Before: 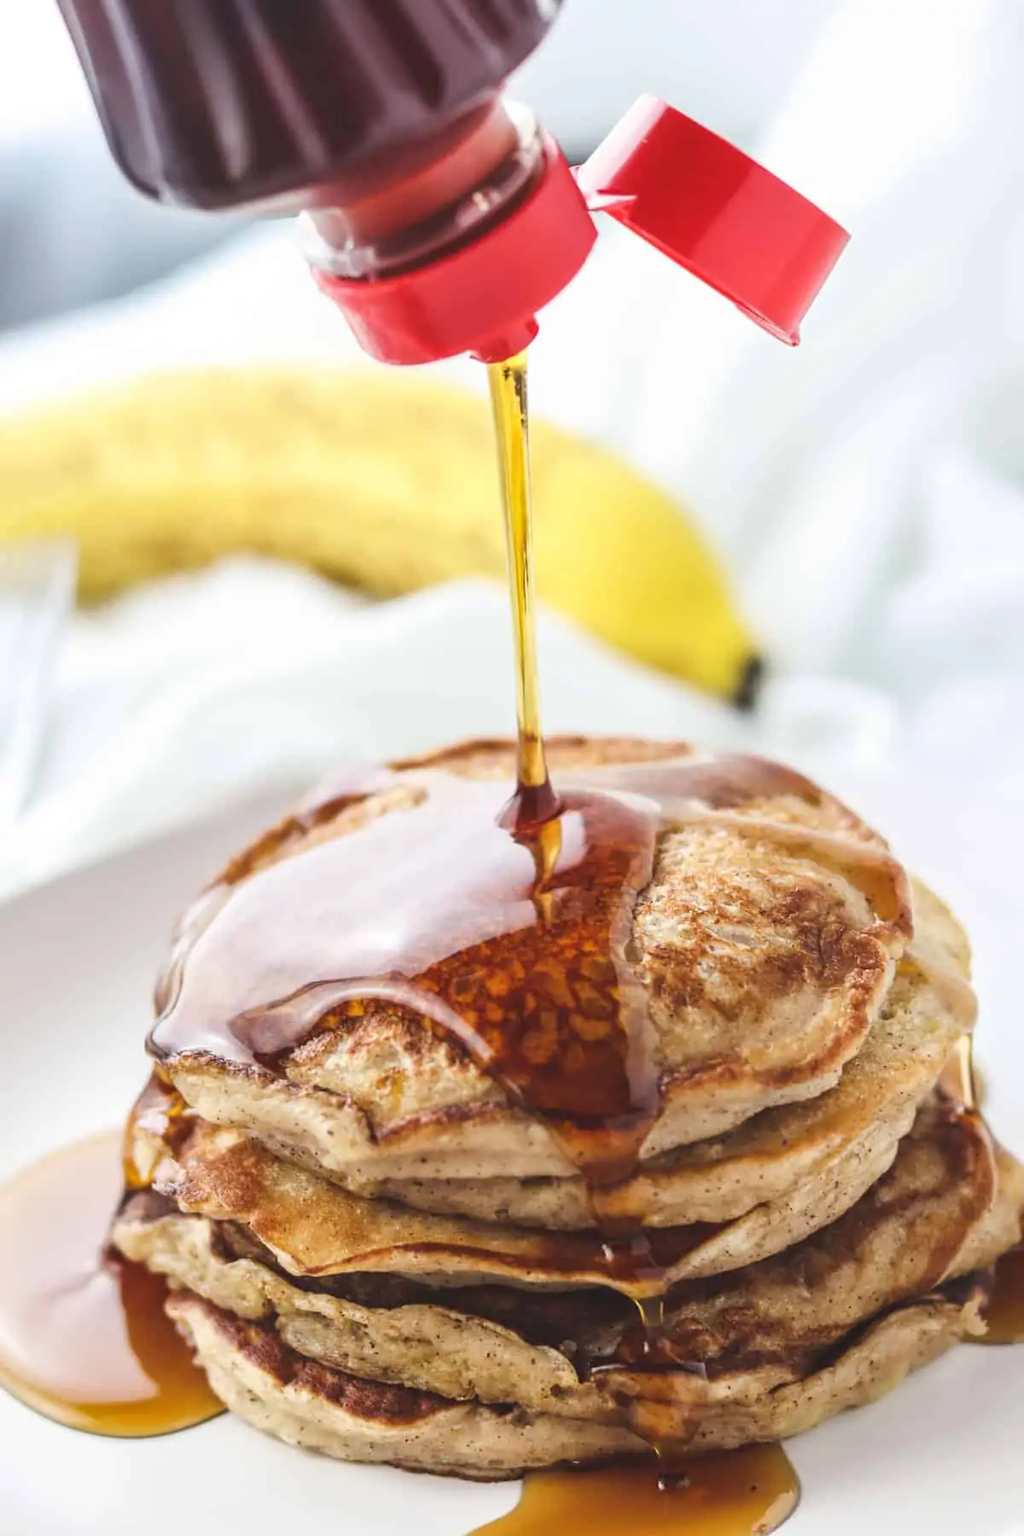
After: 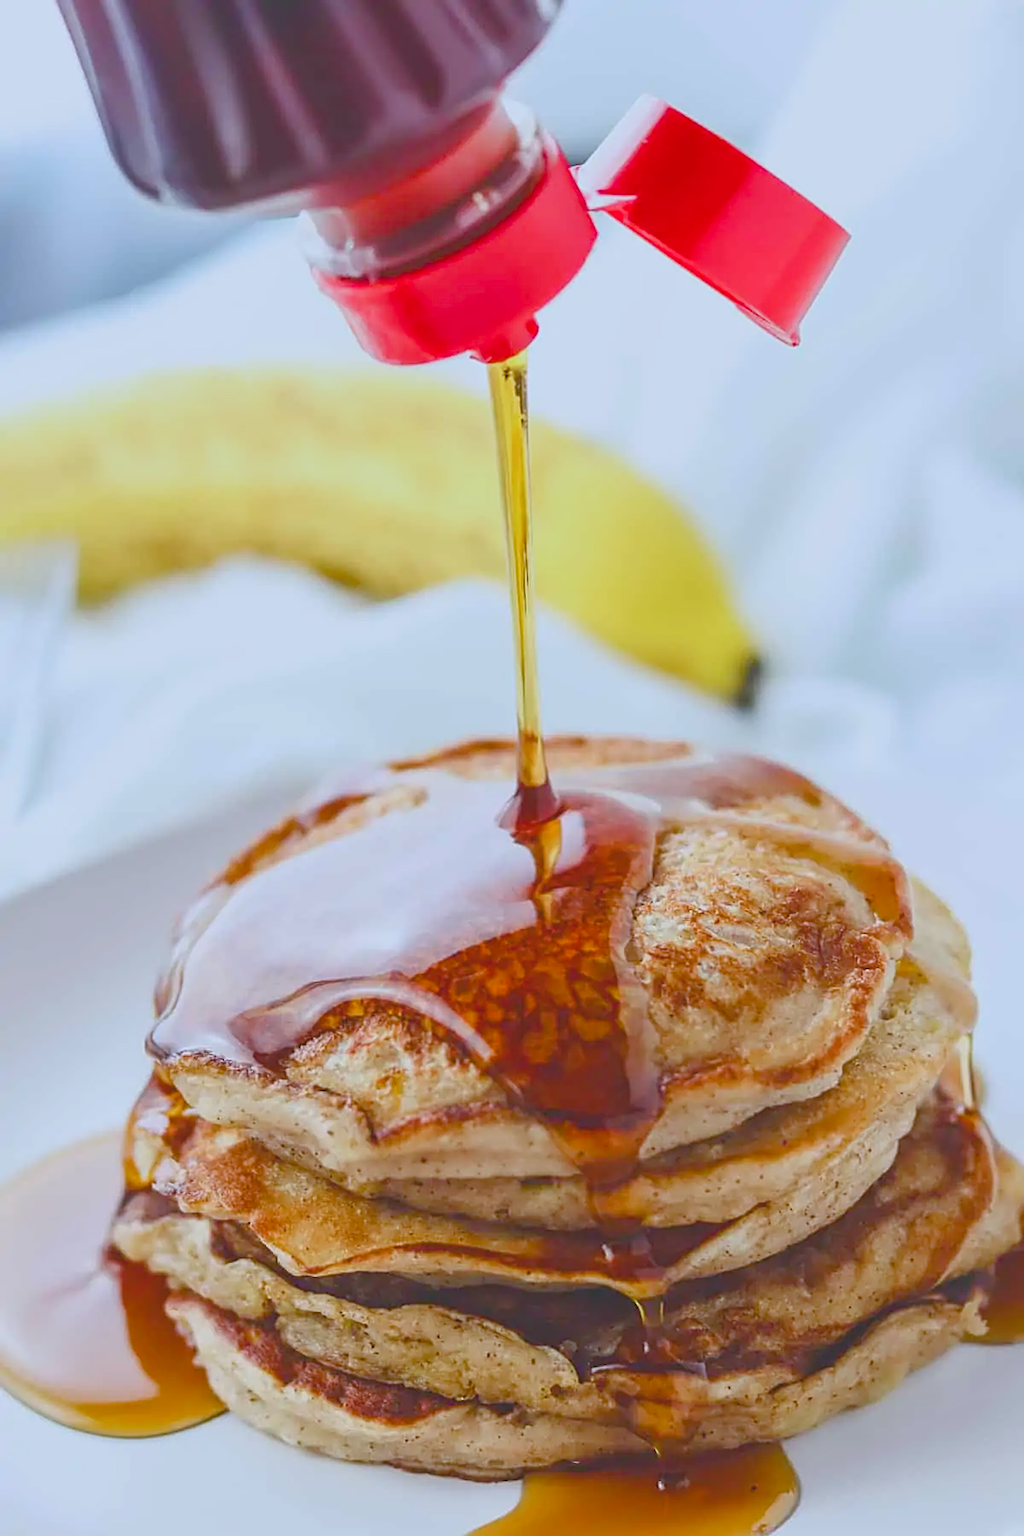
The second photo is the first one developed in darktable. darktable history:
sharpen: on, module defaults
contrast brightness saturation: contrast -0.274
tone equalizer: on, module defaults
color calibration: x 0.37, y 0.382, temperature 4306.63 K
color balance rgb: perceptual saturation grading › global saturation 20%, perceptual saturation grading › highlights -25.634%, perceptual saturation grading › shadows 49.8%
